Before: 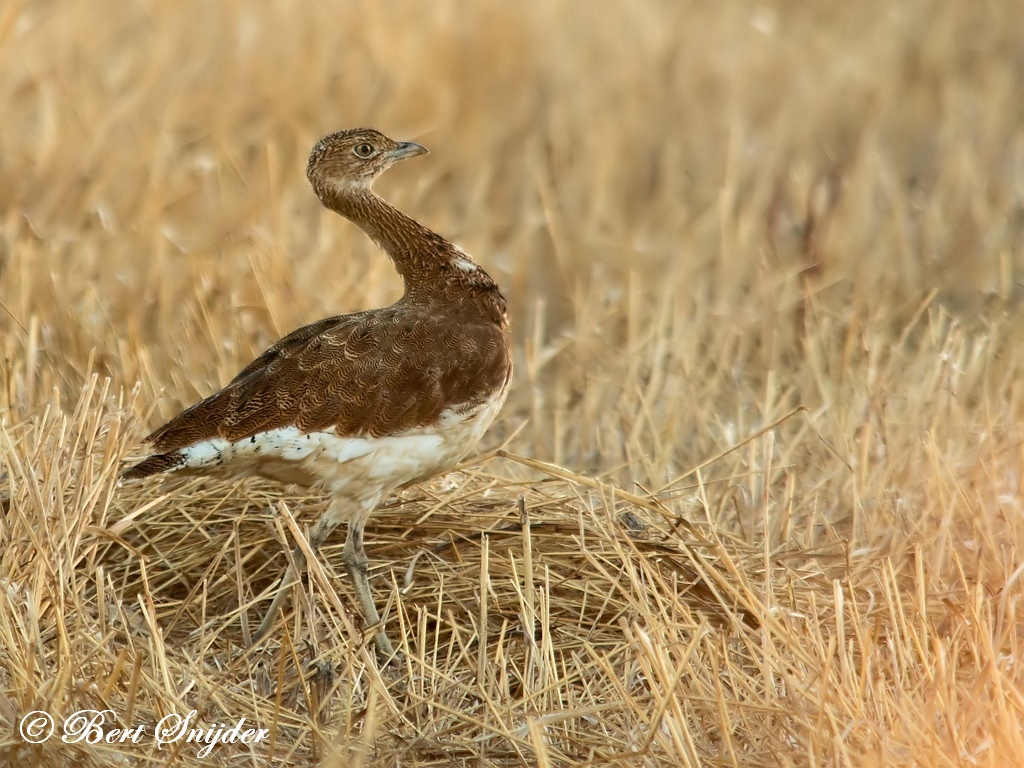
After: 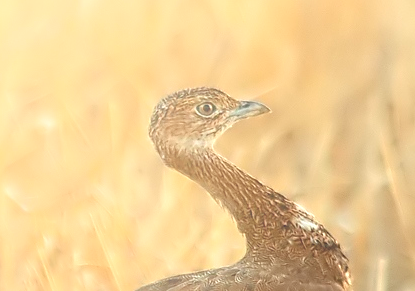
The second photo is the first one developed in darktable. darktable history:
exposure: black level correction 0, exposure 0.5 EV, compensate highlight preservation false
sharpen: on, module defaults
bloom: on, module defaults
crop: left 15.452%, top 5.459%, right 43.956%, bottom 56.62%
